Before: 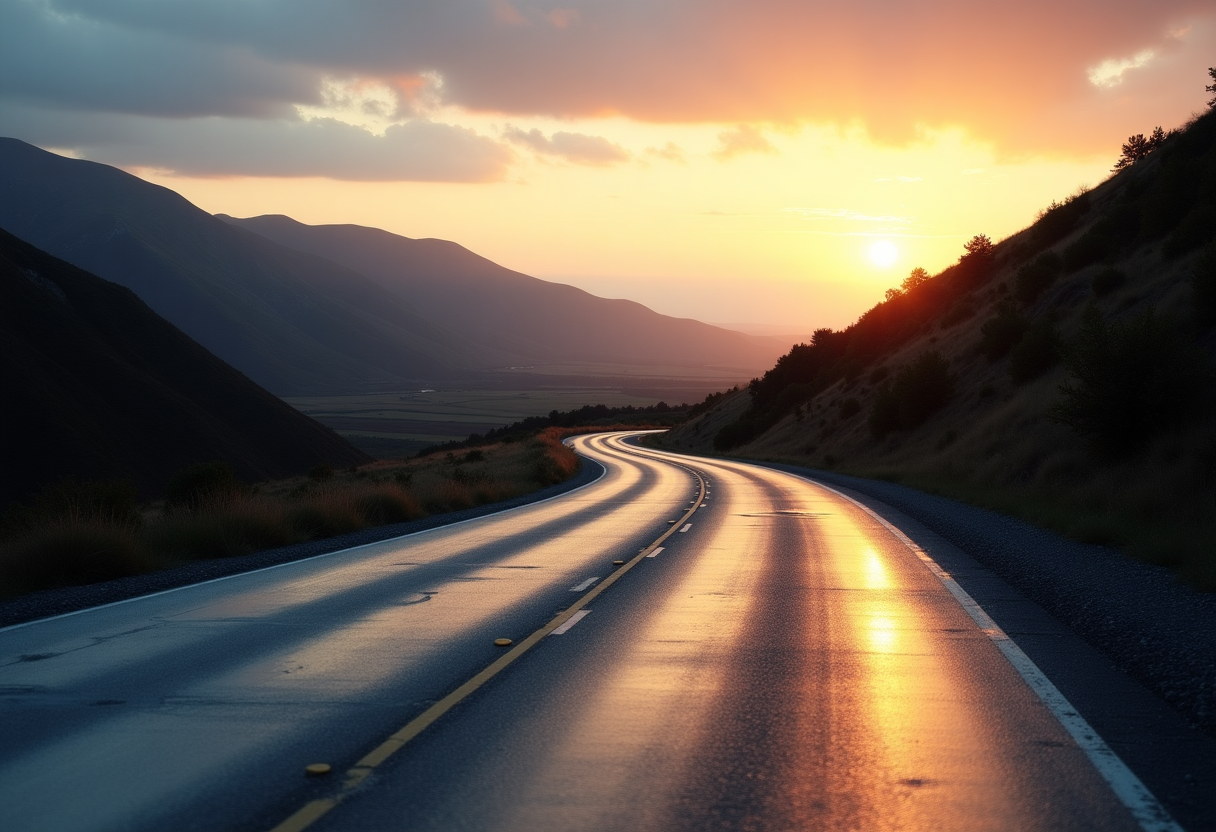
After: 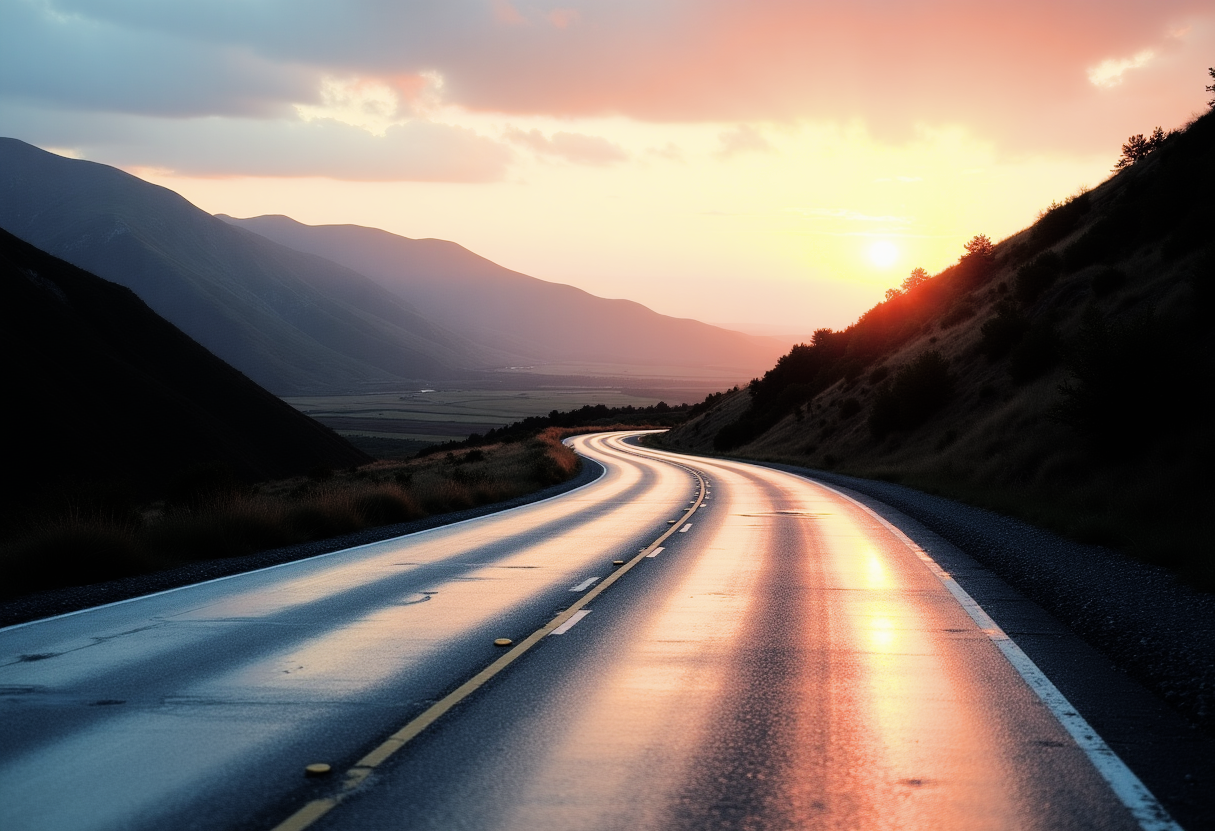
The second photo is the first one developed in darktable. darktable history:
crop and rotate: left 0.066%, bottom 0.011%
shadows and highlights: shadows 30.11
filmic rgb: black relative exposure -7.65 EV, white relative exposure 4.56 EV, hardness 3.61, iterations of high-quality reconstruction 0
exposure: black level correction 0, exposure 1.001 EV, compensate exposure bias true, compensate highlight preservation false
tone equalizer: -8 EV -0.735 EV, -7 EV -0.729 EV, -6 EV -0.616 EV, -5 EV -0.367 EV, -3 EV 0.368 EV, -2 EV 0.6 EV, -1 EV 0.686 EV, +0 EV 0.72 EV, edges refinement/feathering 500, mask exposure compensation -1.57 EV, preserve details no
